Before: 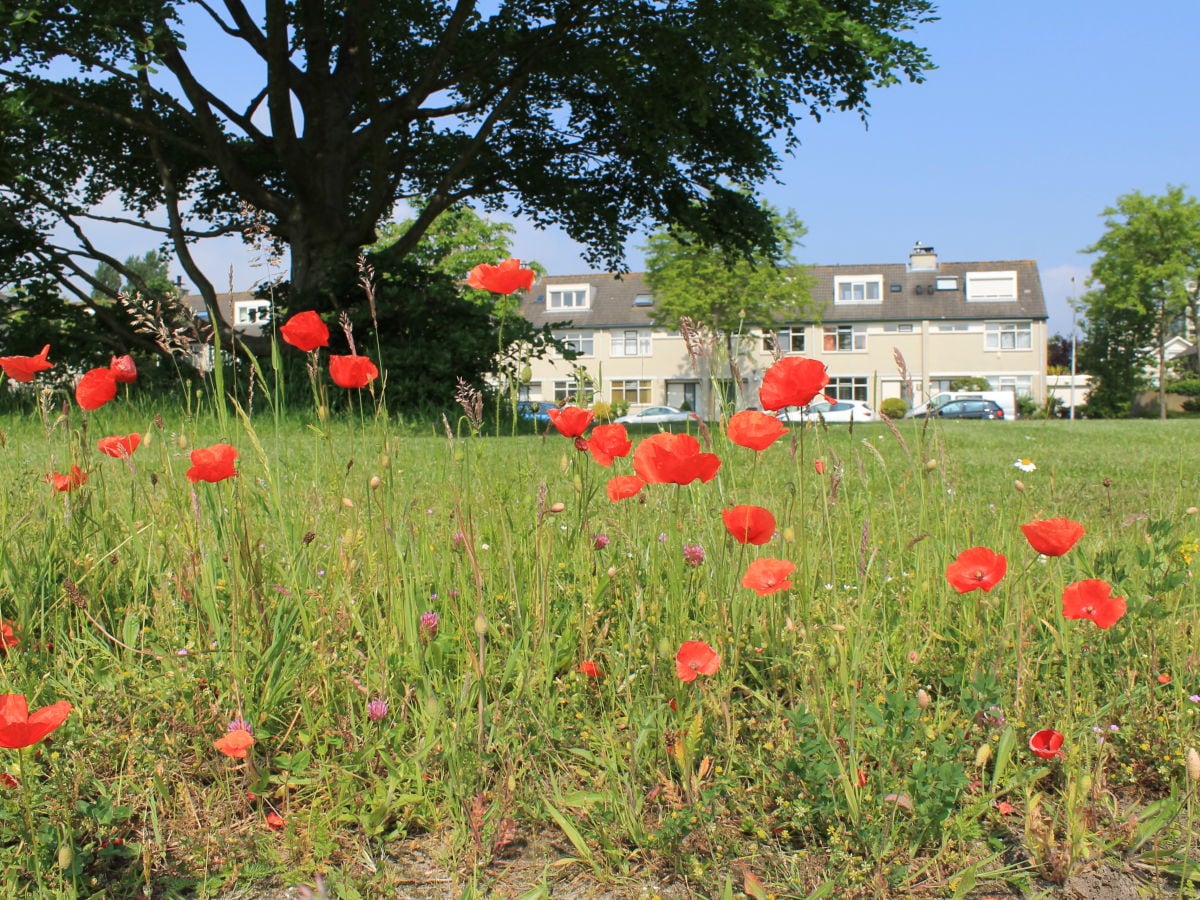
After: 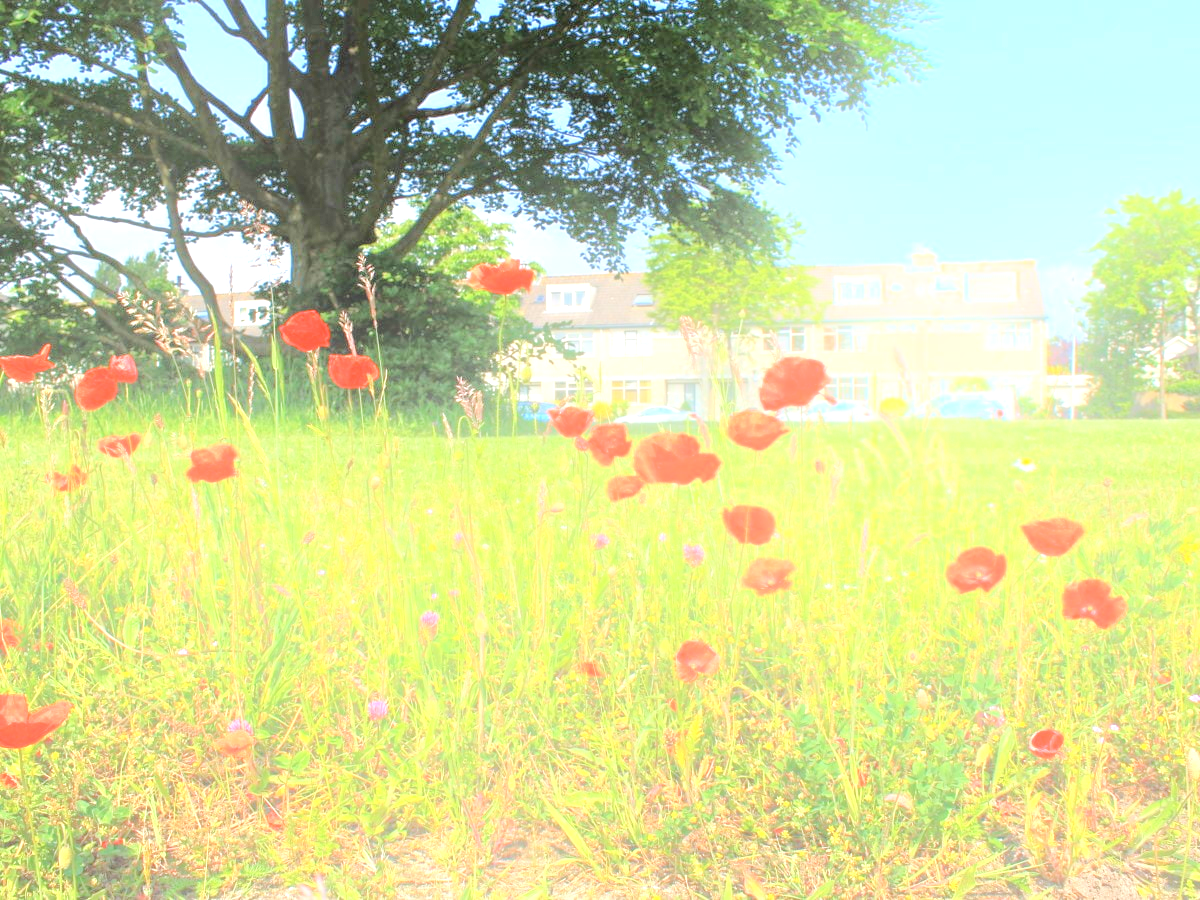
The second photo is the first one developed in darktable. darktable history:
local contrast: highlights 100%, shadows 100%, detail 120%, midtone range 0.2
exposure: black level correction 0, exposure 1.1 EV, compensate highlight preservation false
bloom: threshold 82.5%, strength 16.25%
tone equalizer: -7 EV 0.15 EV, -6 EV 0.6 EV, -5 EV 1.15 EV, -4 EV 1.33 EV, -3 EV 1.15 EV, -2 EV 0.6 EV, -1 EV 0.15 EV, mask exposure compensation -0.5 EV
